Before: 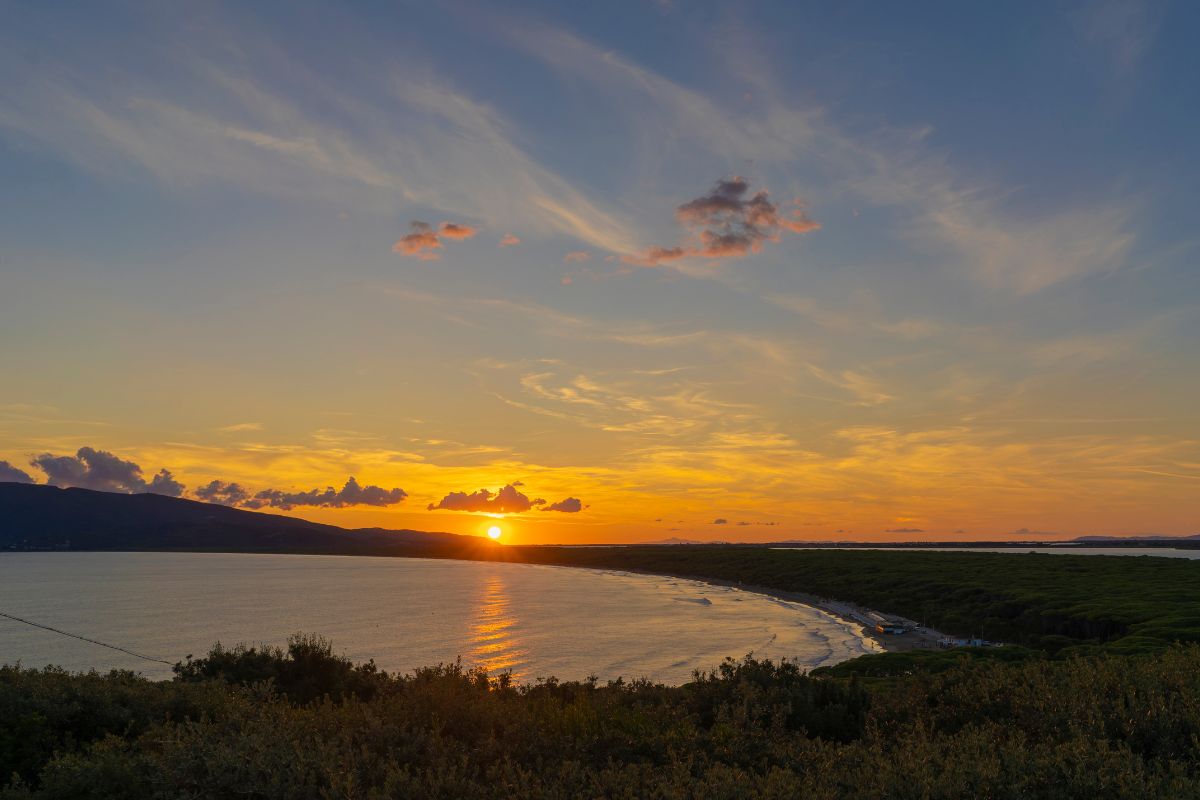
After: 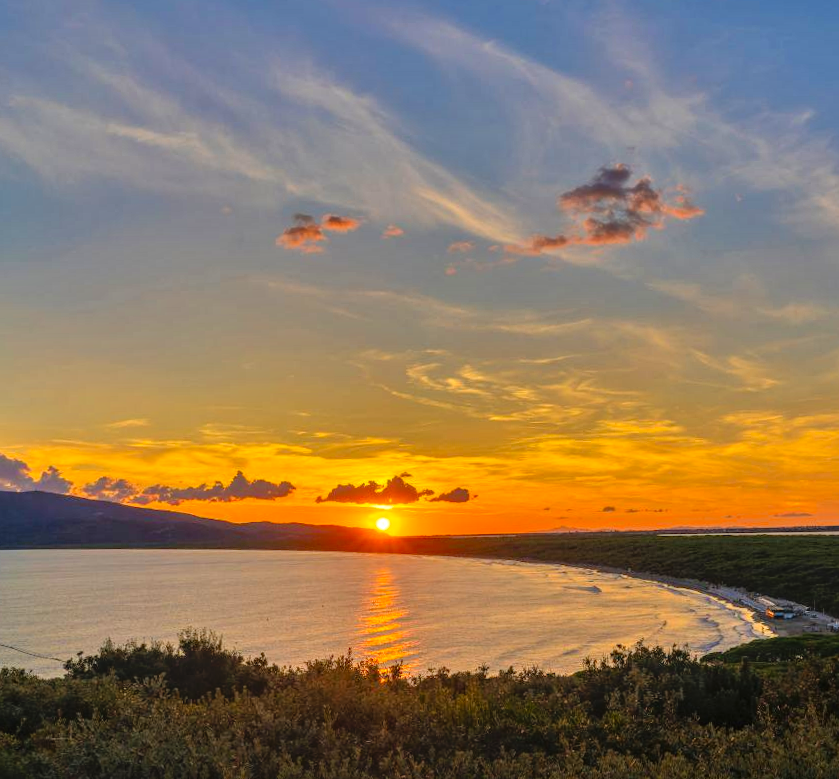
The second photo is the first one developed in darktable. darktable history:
rotate and perspective: rotation -1°, crop left 0.011, crop right 0.989, crop top 0.025, crop bottom 0.975
bloom: size 40%
shadows and highlights: shadows 20.91, highlights -82.73, soften with gaussian
contrast brightness saturation: contrast 0.09, saturation 0.28
crop and rotate: left 9.061%, right 20.142%
tone equalizer: -7 EV 0.15 EV, -6 EV 0.6 EV, -5 EV 1.15 EV, -4 EV 1.33 EV, -3 EV 1.15 EV, -2 EV 0.6 EV, -1 EV 0.15 EV, mask exposure compensation -0.5 EV
local contrast: highlights 0%, shadows 0%, detail 133%
